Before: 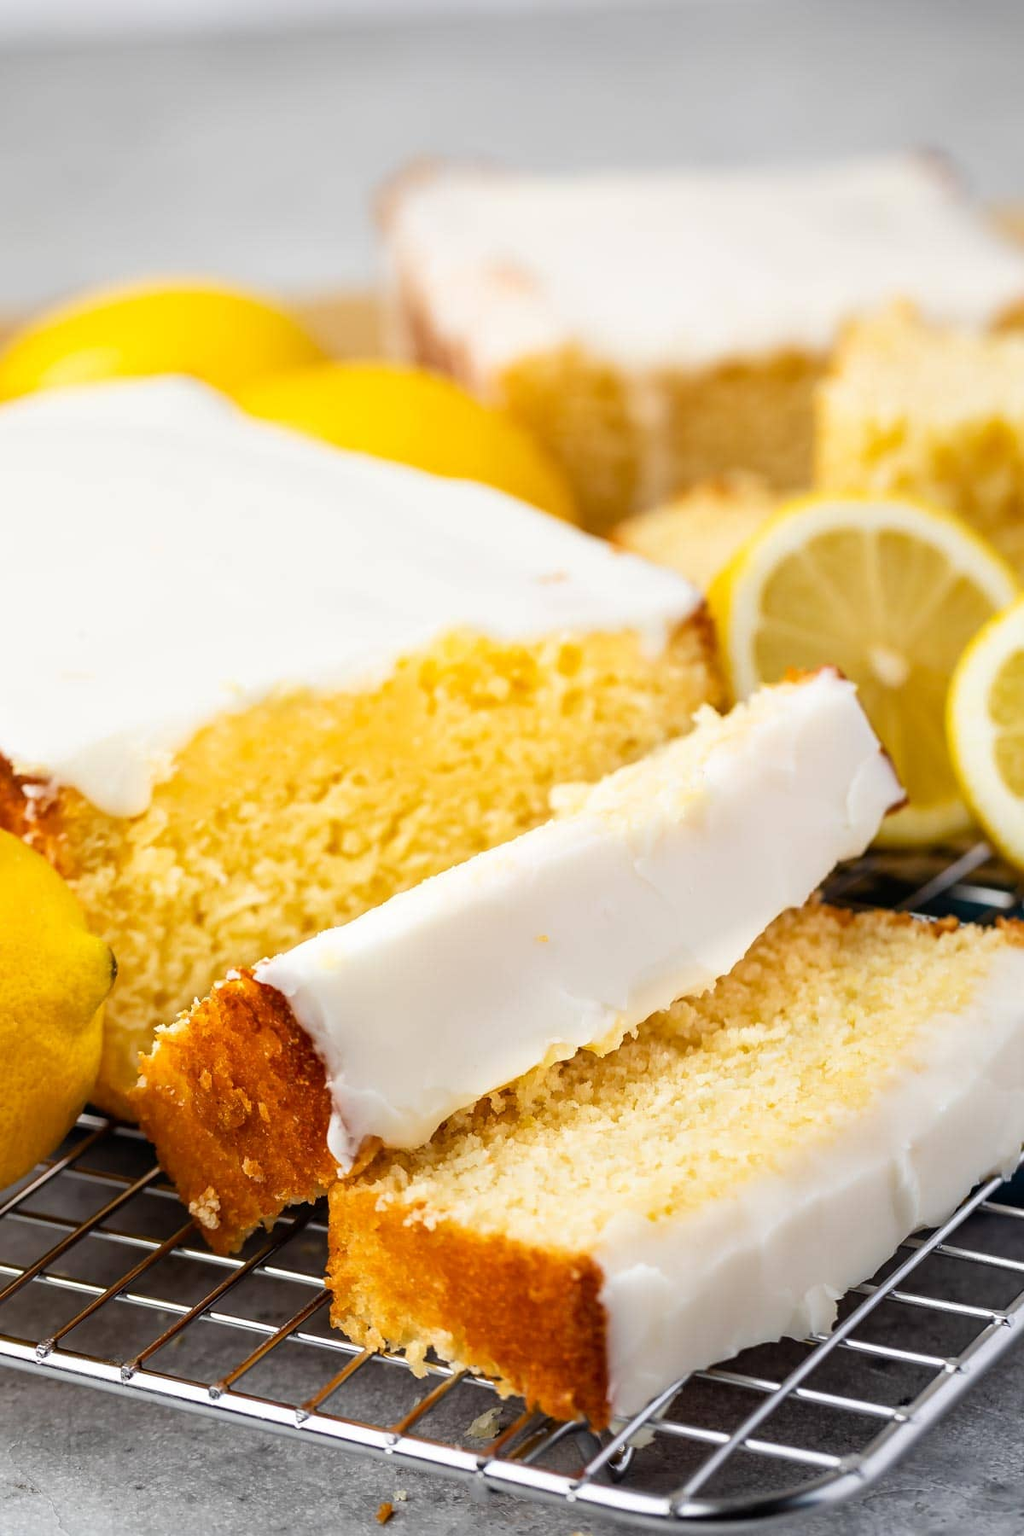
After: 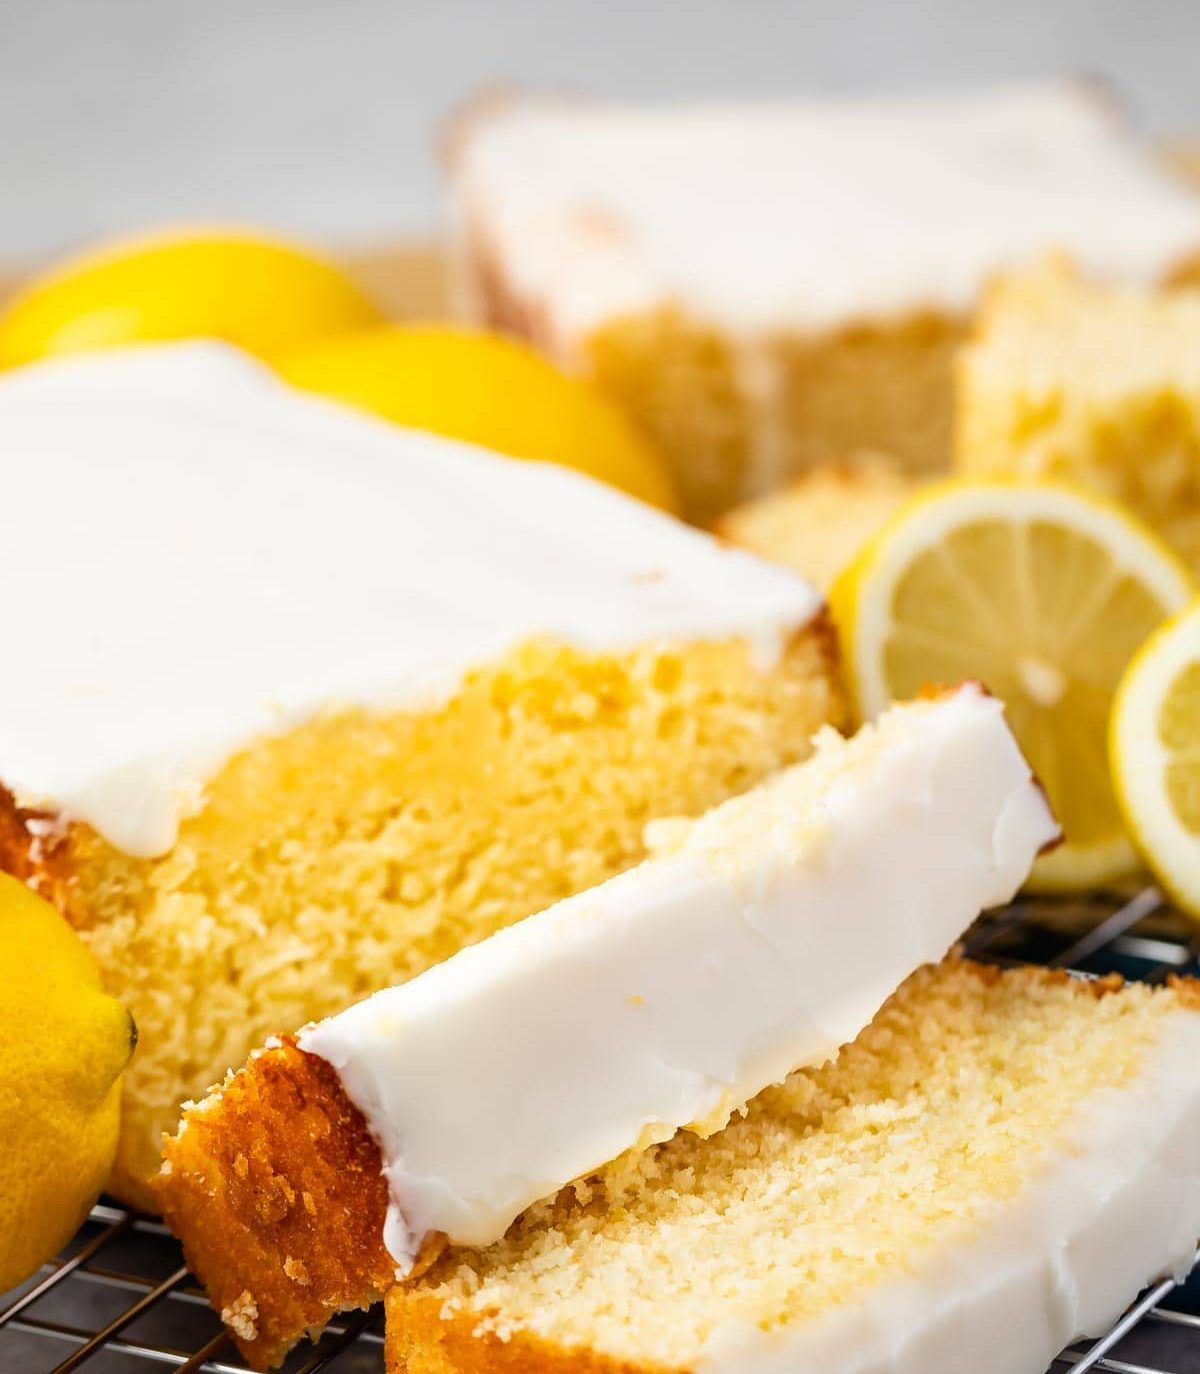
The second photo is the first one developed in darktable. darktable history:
crop: top 5.582%, bottom 18.081%
